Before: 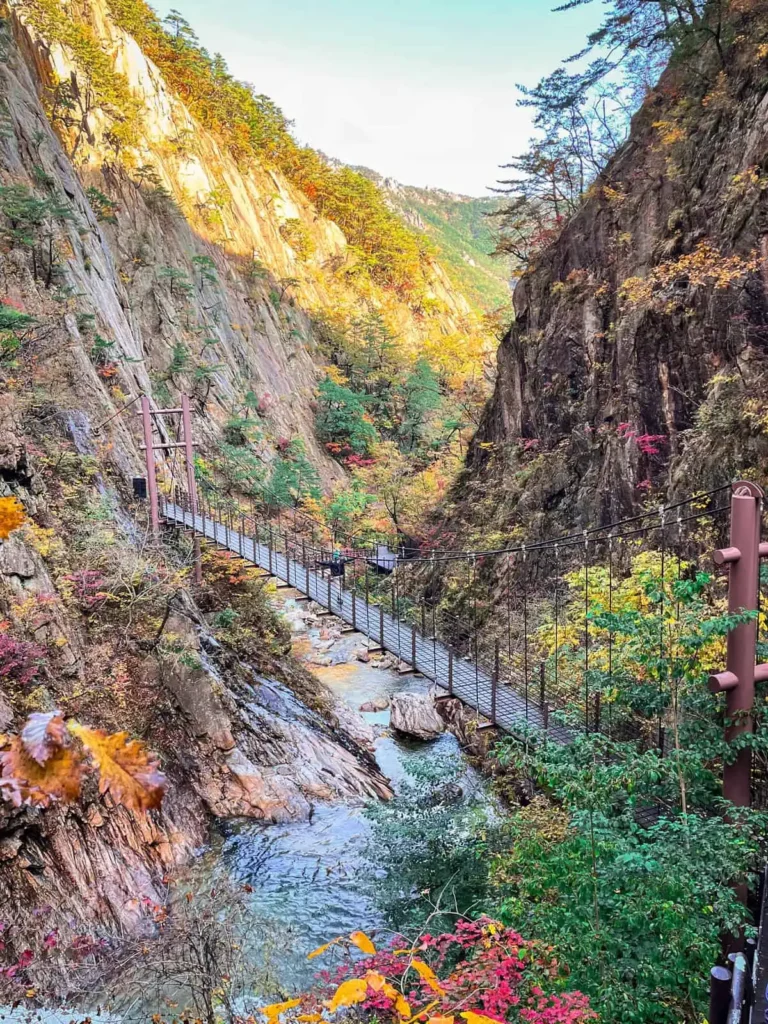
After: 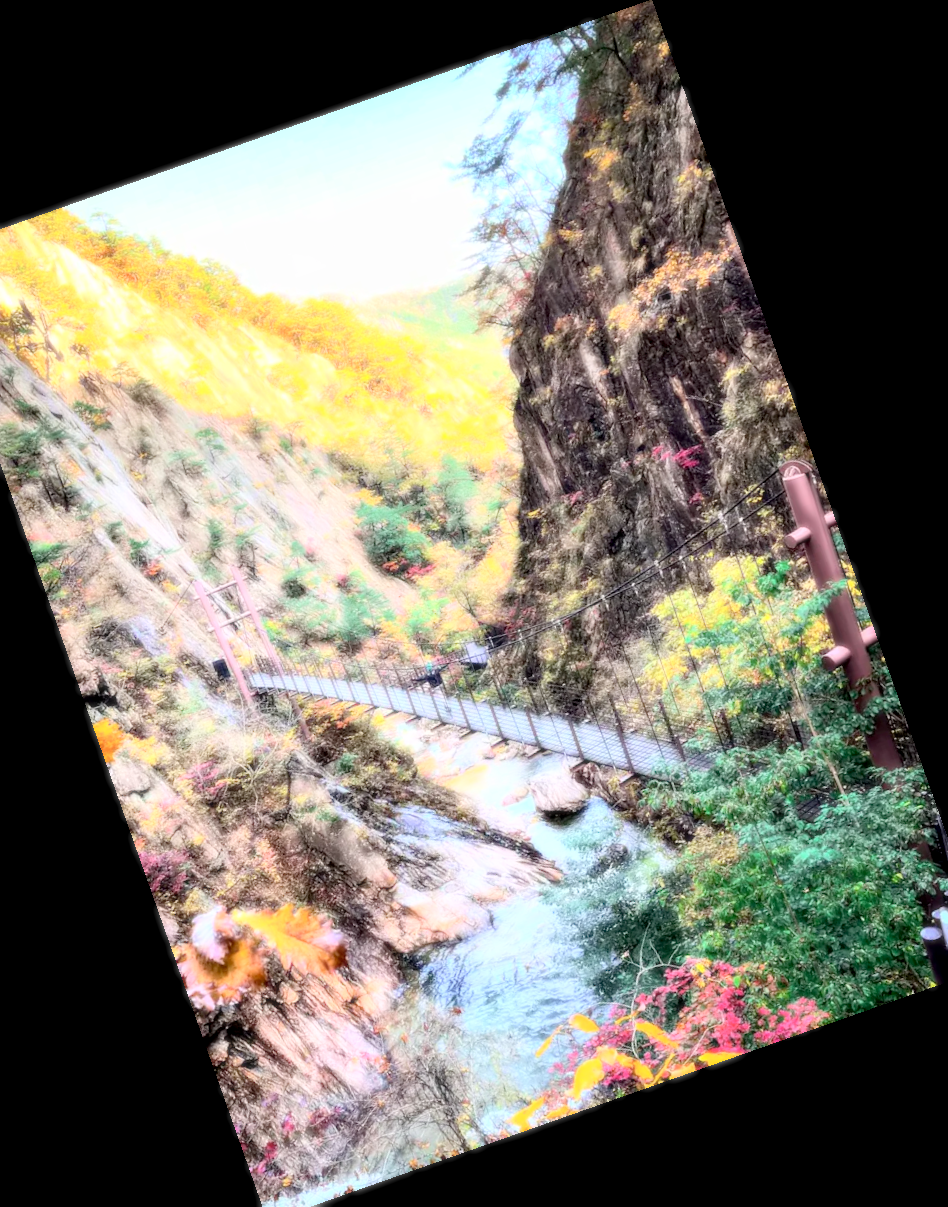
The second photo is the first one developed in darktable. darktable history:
exposure: black level correction 0.005, exposure 0.286 EV, compensate highlight preservation false
crop and rotate: angle 19.43°, left 6.812%, right 4.125%, bottom 1.087%
bloom: size 0%, threshold 54.82%, strength 8.31%
